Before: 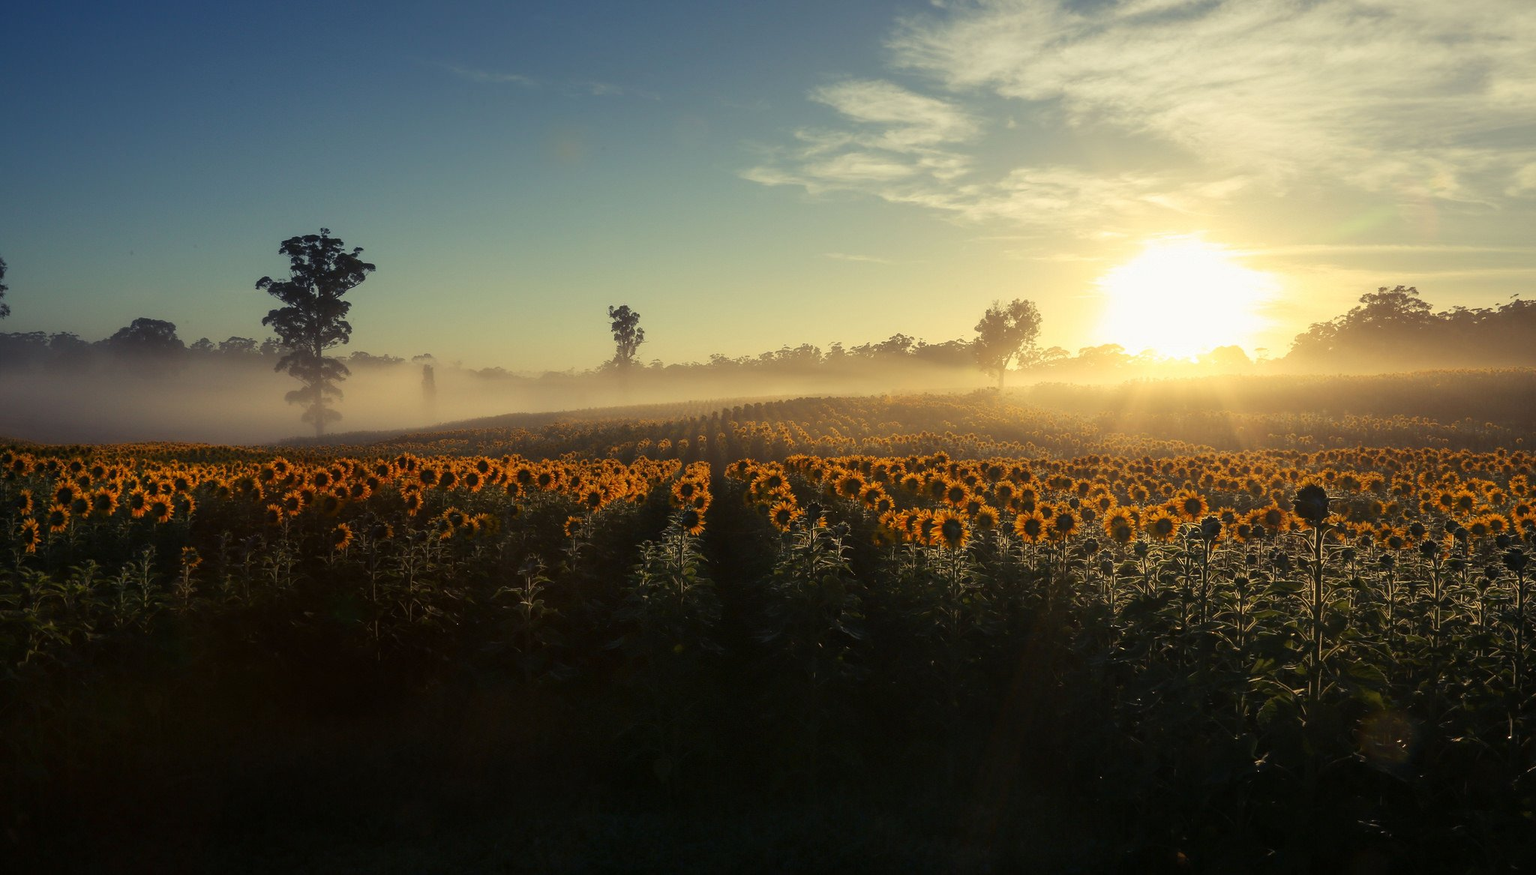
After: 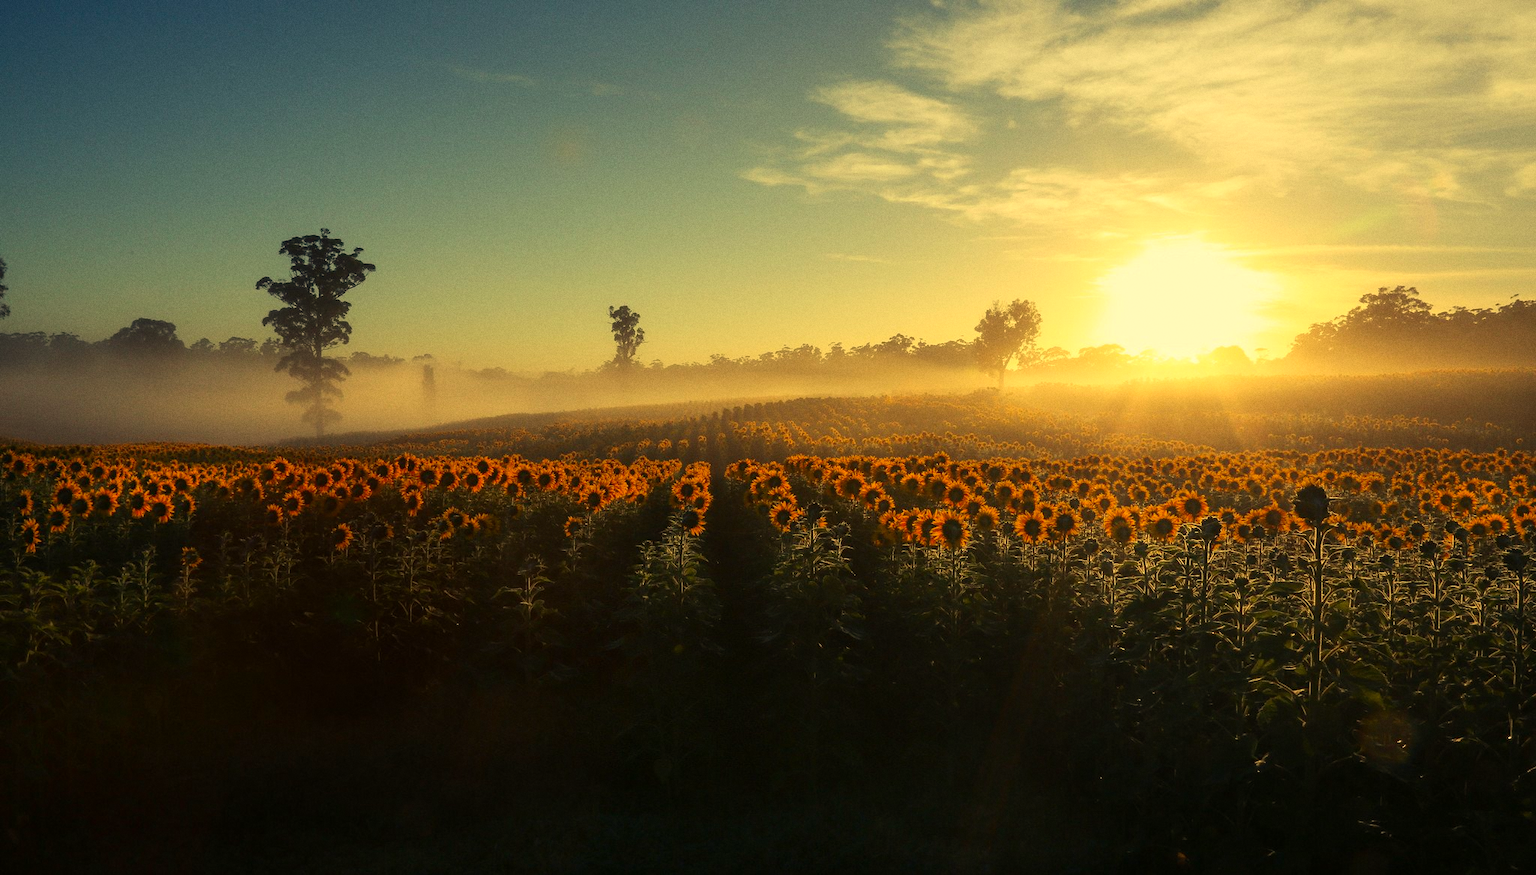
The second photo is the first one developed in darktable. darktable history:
white balance: red 1.08, blue 0.791
contrast brightness saturation: contrast 0.04, saturation 0.16
grain: coarseness 7.08 ISO, strength 21.67%, mid-tones bias 59.58%
